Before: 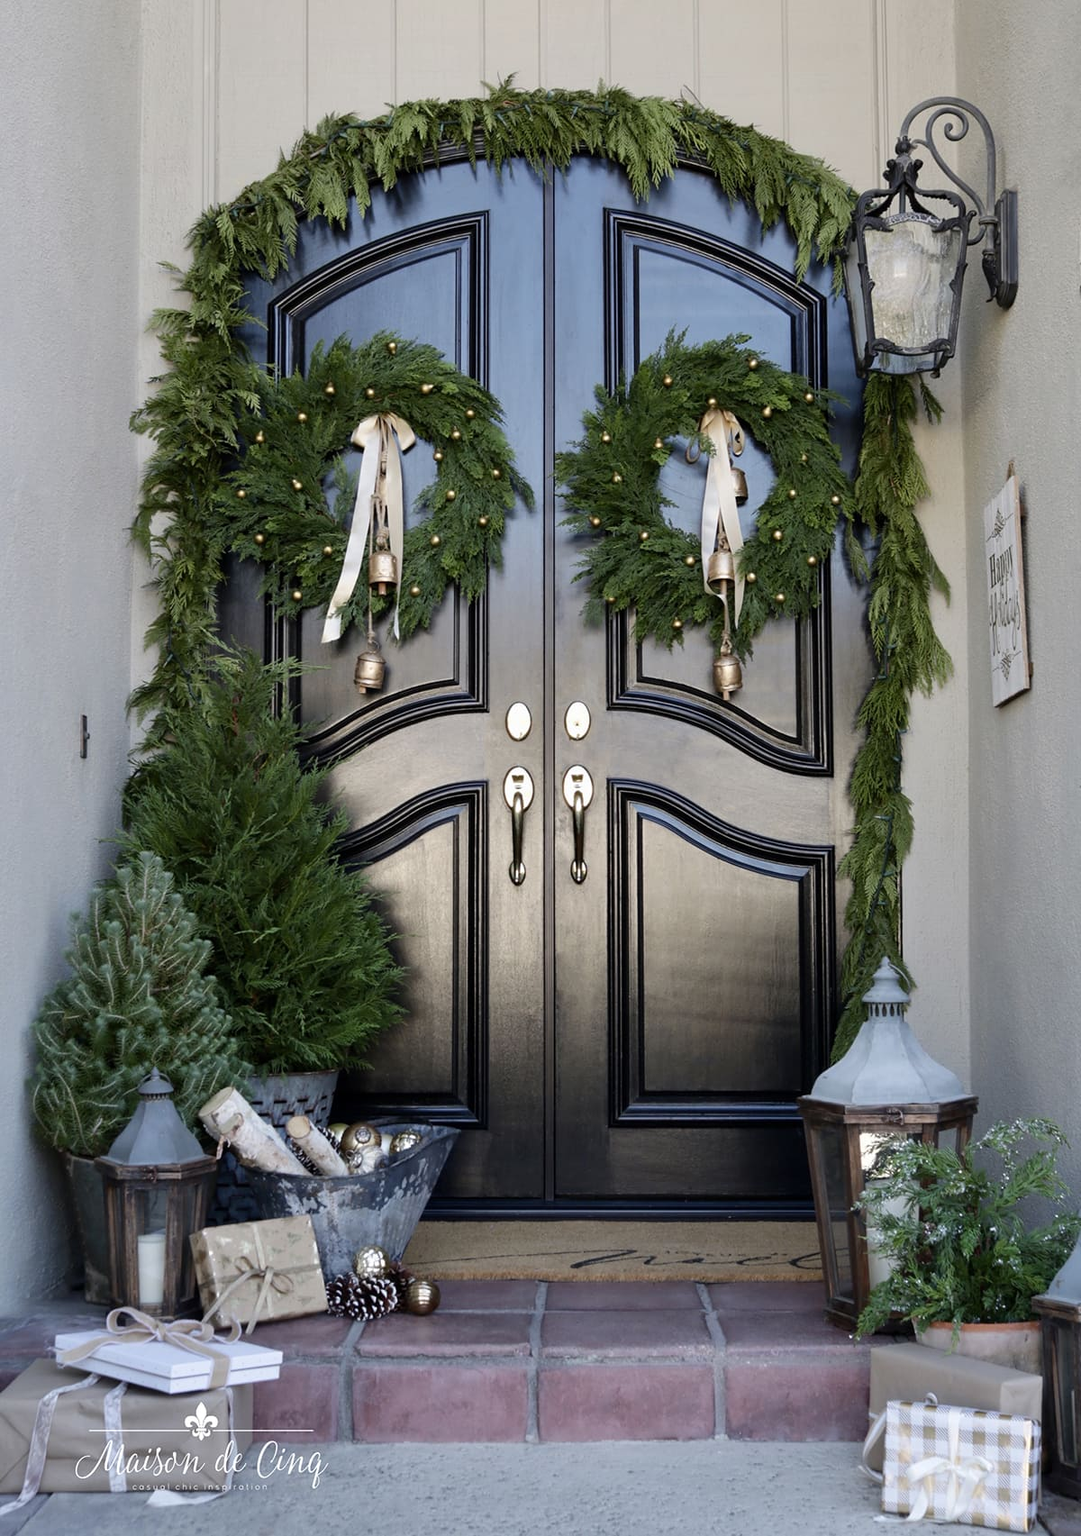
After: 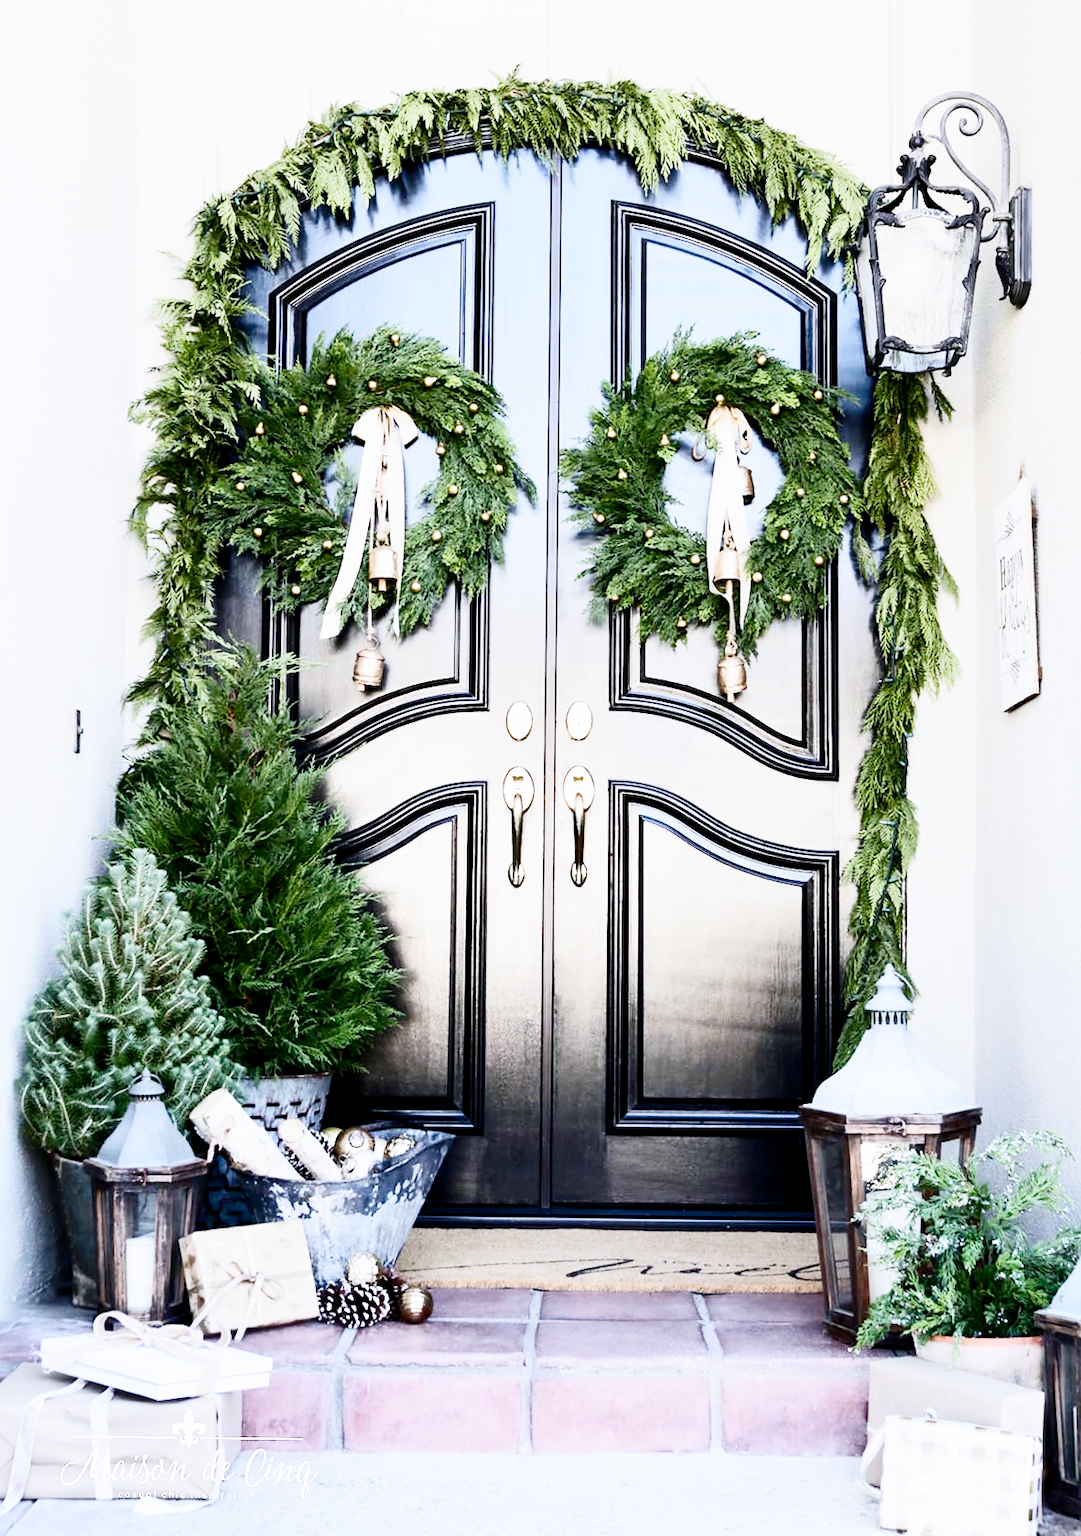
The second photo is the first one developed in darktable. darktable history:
crop and rotate: angle -0.641°
filmic rgb: black relative exposure -7.36 EV, white relative exposure 5.06 EV, hardness 3.22, preserve chrominance no, color science v4 (2020), contrast in shadows soft
color calibration: illuminant as shot in camera, x 0.358, y 0.373, temperature 4628.91 K
contrast brightness saturation: contrast 0.294
exposure: black level correction 0, exposure 1.468 EV, compensate highlight preservation false
shadows and highlights: shadows -1.83, highlights 39.82
tone equalizer: -8 EV -0.435 EV, -7 EV -0.364 EV, -6 EV -0.325 EV, -5 EV -0.242 EV, -3 EV 0.198 EV, -2 EV 0.357 EV, -1 EV 0.412 EV, +0 EV 0.432 EV
